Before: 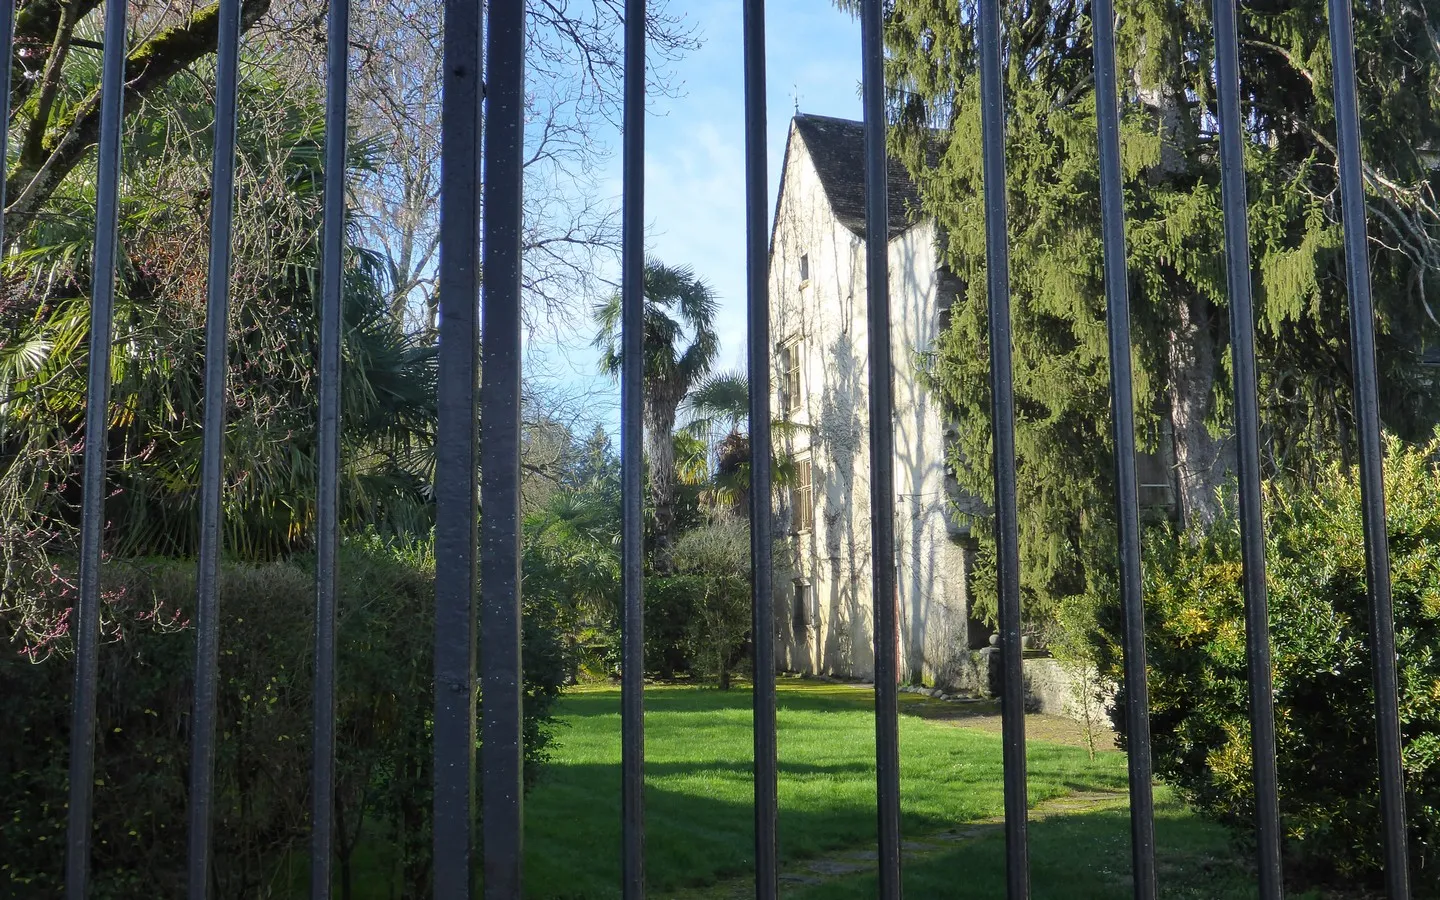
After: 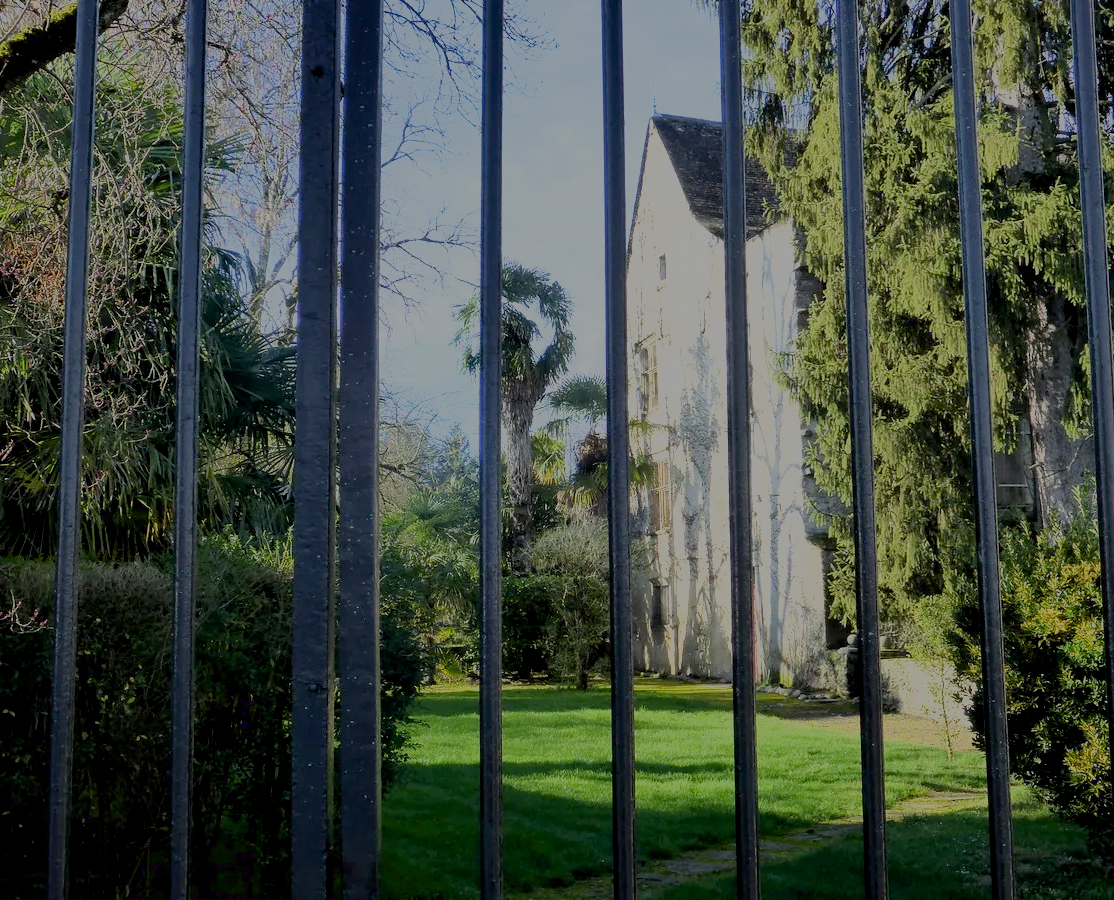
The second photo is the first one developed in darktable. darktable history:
exposure: black level correction 0.011, compensate exposure bias true, compensate highlight preservation false
crop: left 9.876%, right 12.706%
filmic rgb: black relative exposure -13.1 EV, white relative exposure 4.04 EV, target white luminance 85.022%, hardness 6.29, latitude 41.98%, contrast 0.859, shadows ↔ highlights balance 8.92%
